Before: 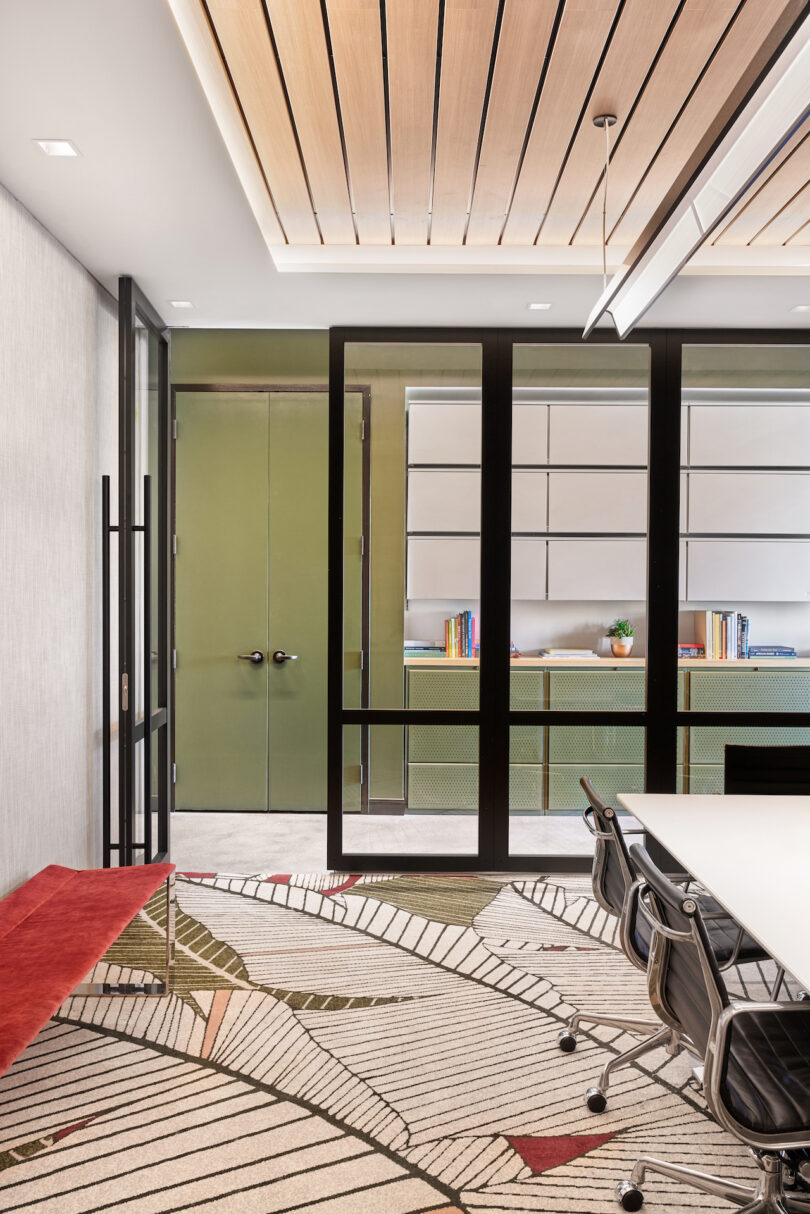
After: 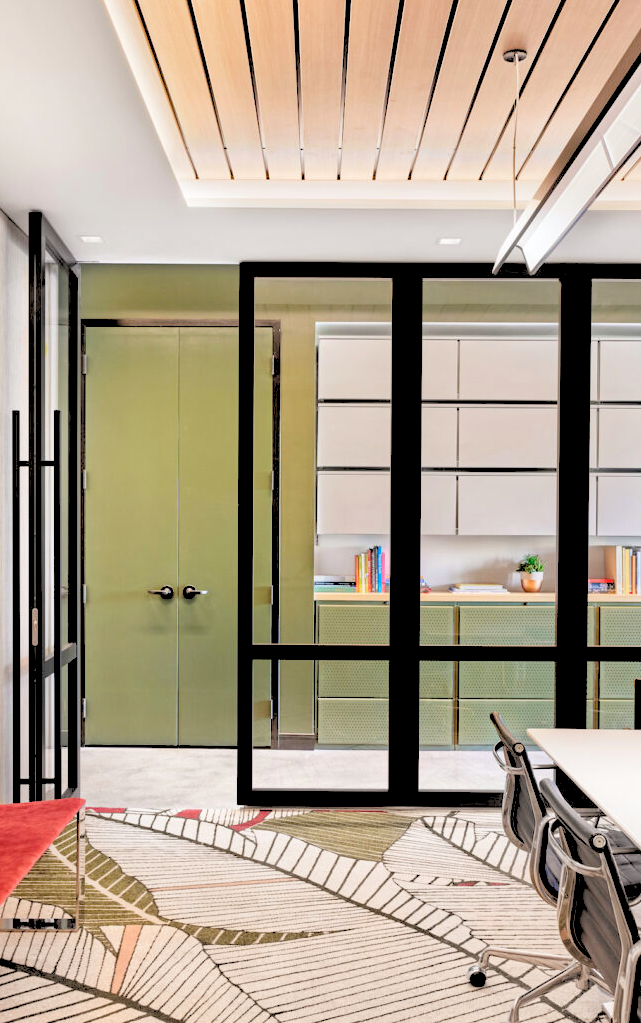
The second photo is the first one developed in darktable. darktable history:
rgb levels: levels [[0.027, 0.429, 0.996], [0, 0.5, 1], [0, 0.5, 1]]
crop: left 11.225%, top 5.381%, right 9.565%, bottom 10.314%
haze removal: compatibility mode true, adaptive false
